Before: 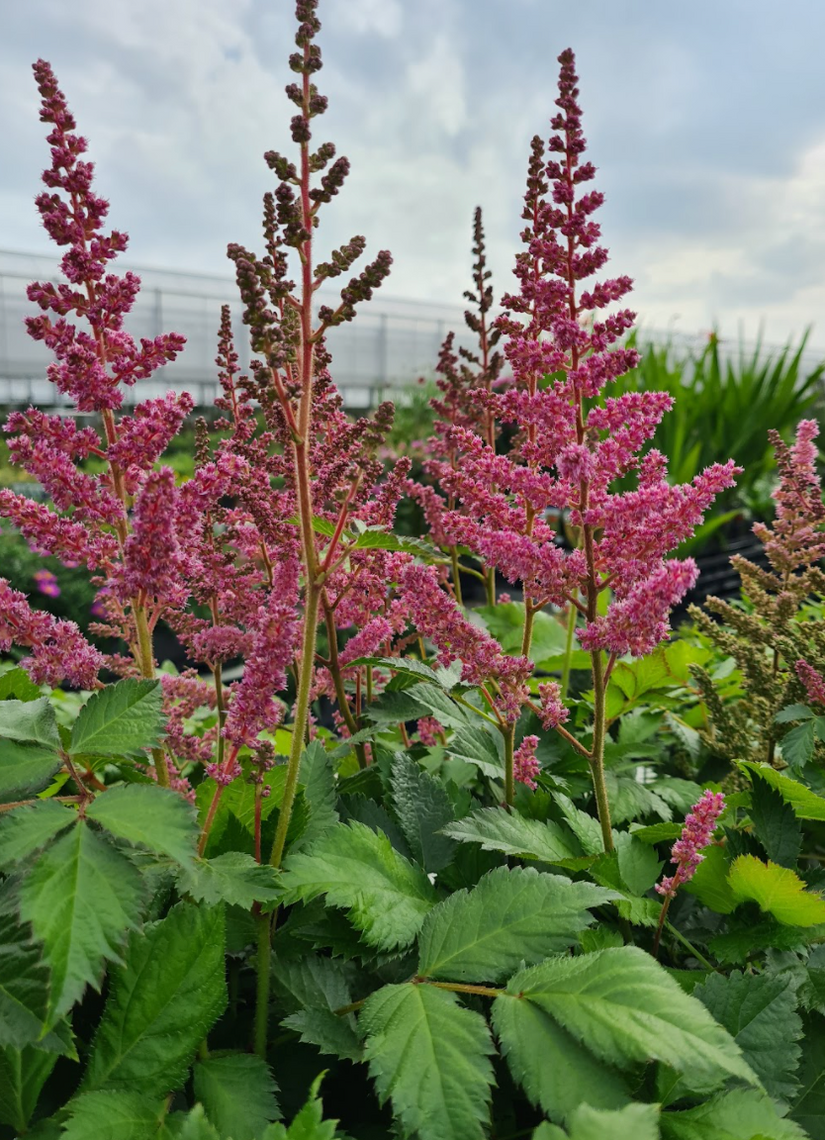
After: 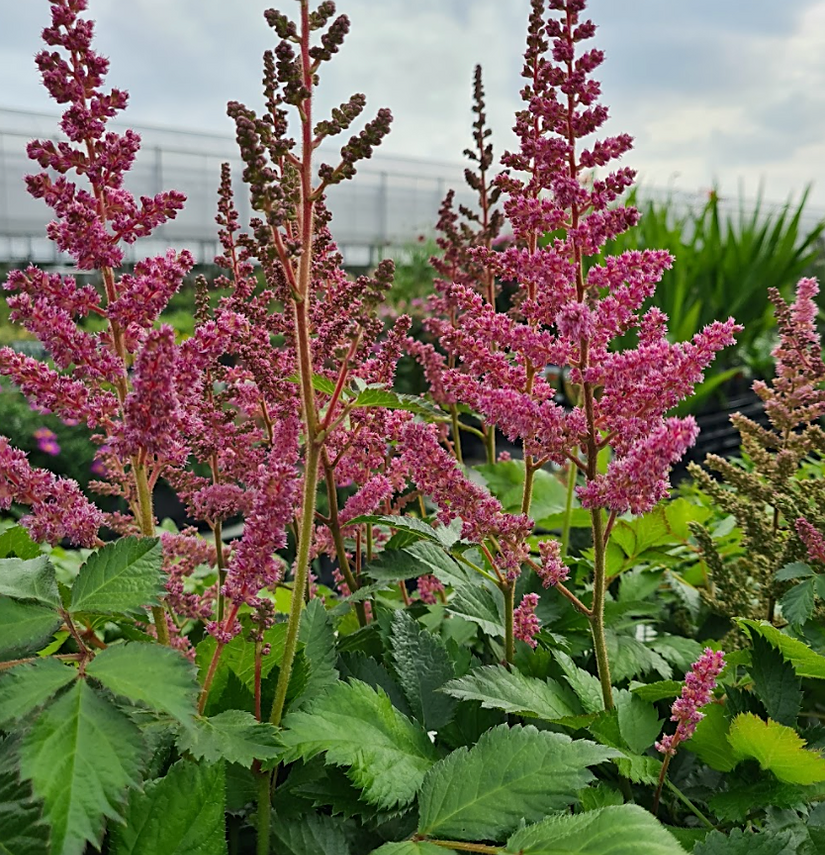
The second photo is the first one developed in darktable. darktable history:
crop and rotate: top 12.5%, bottom 12.5%
sharpen: on, module defaults
